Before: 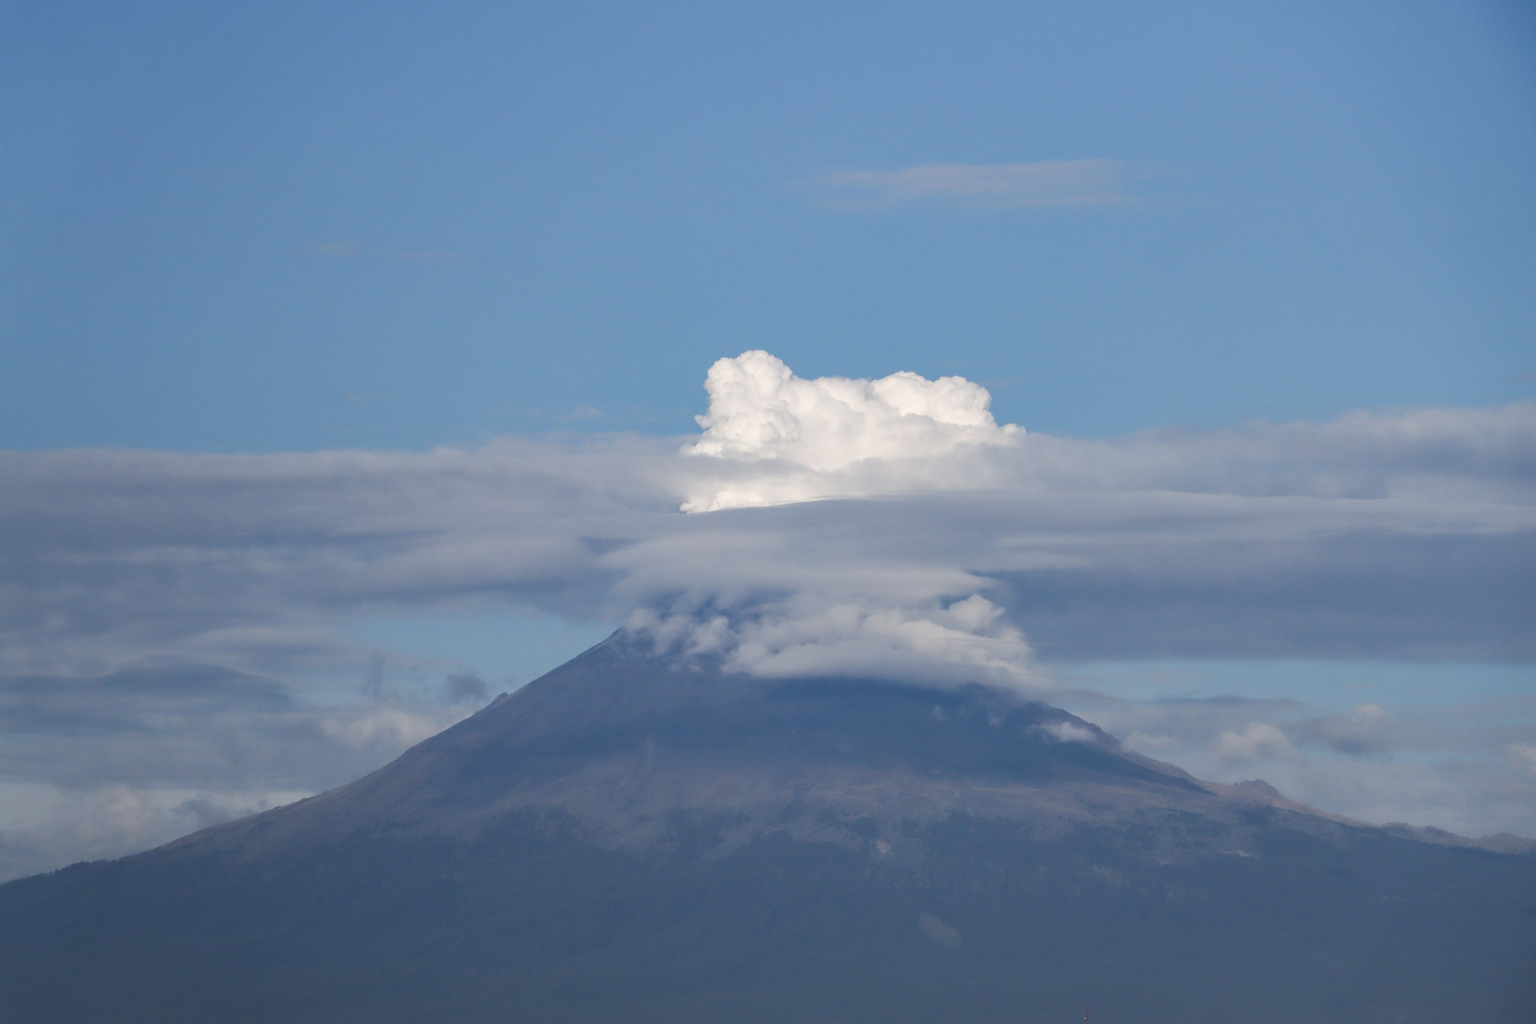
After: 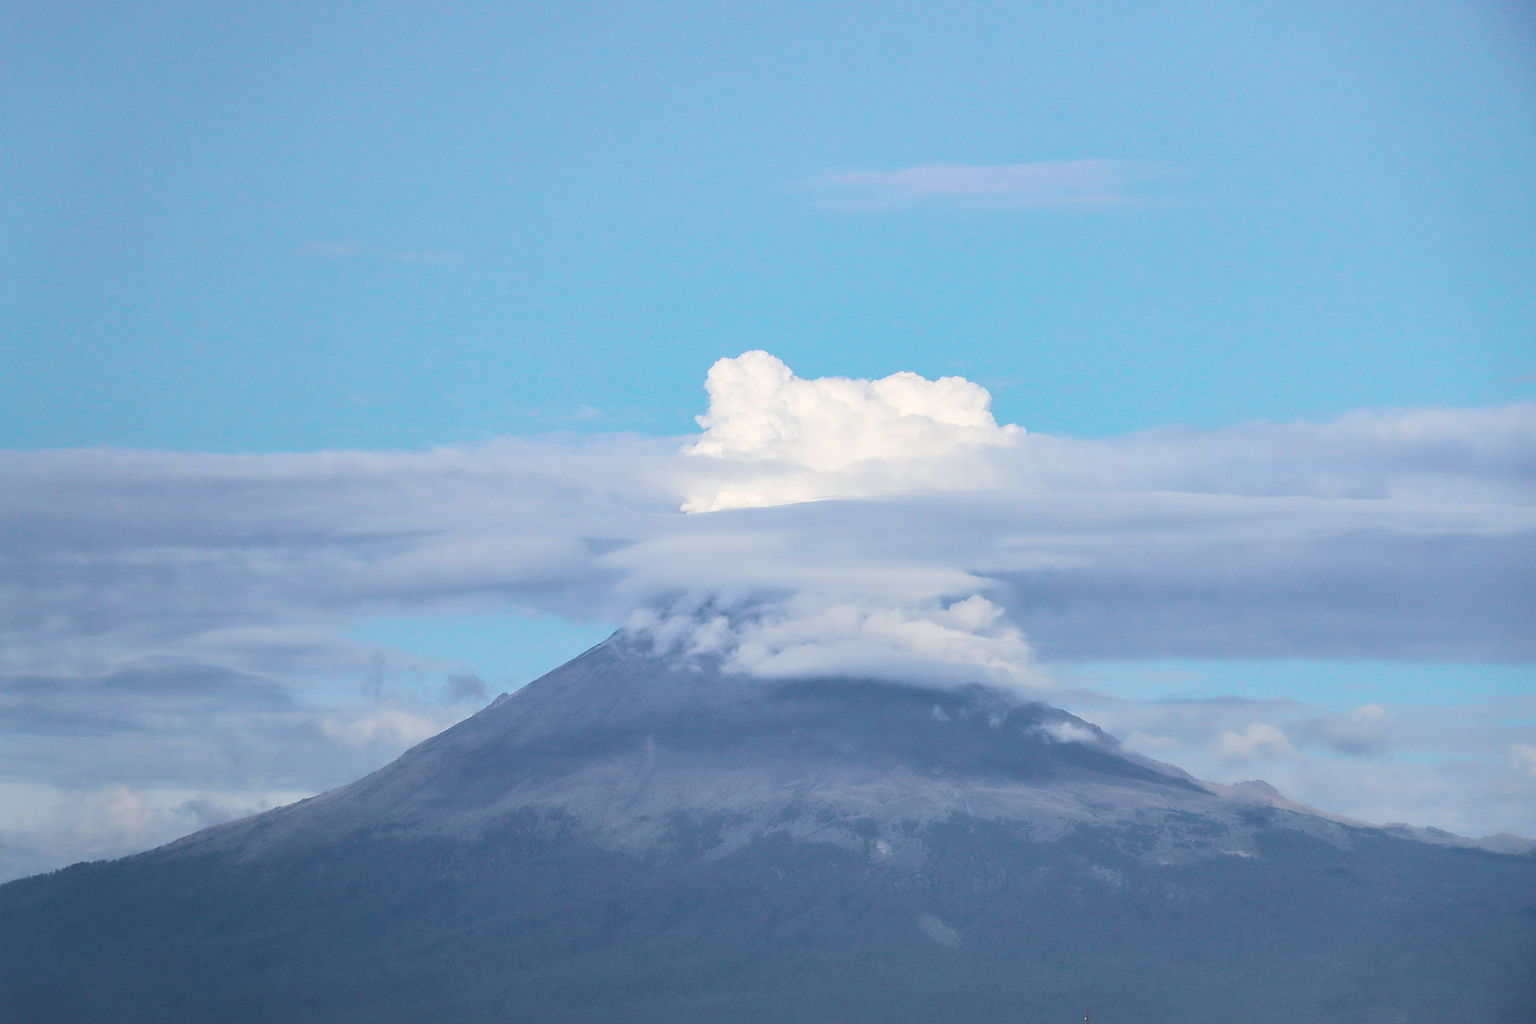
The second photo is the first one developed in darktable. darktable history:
sharpen: radius 1.4, amount 1.25, threshold 0.7
tone curve: curves: ch0 [(0, 0.023) (0.103, 0.087) (0.277, 0.28) (0.438, 0.547) (0.546, 0.678) (0.735, 0.843) (0.994, 1)]; ch1 [(0, 0) (0.371, 0.261) (0.465, 0.42) (0.488, 0.477) (0.512, 0.513) (0.542, 0.581) (0.574, 0.647) (0.636, 0.747) (1, 1)]; ch2 [(0, 0) (0.369, 0.388) (0.449, 0.431) (0.478, 0.471) (0.516, 0.517) (0.575, 0.642) (0.649, 0.726) (1, 1)], color space Lab, independent channels, preserve colors none
